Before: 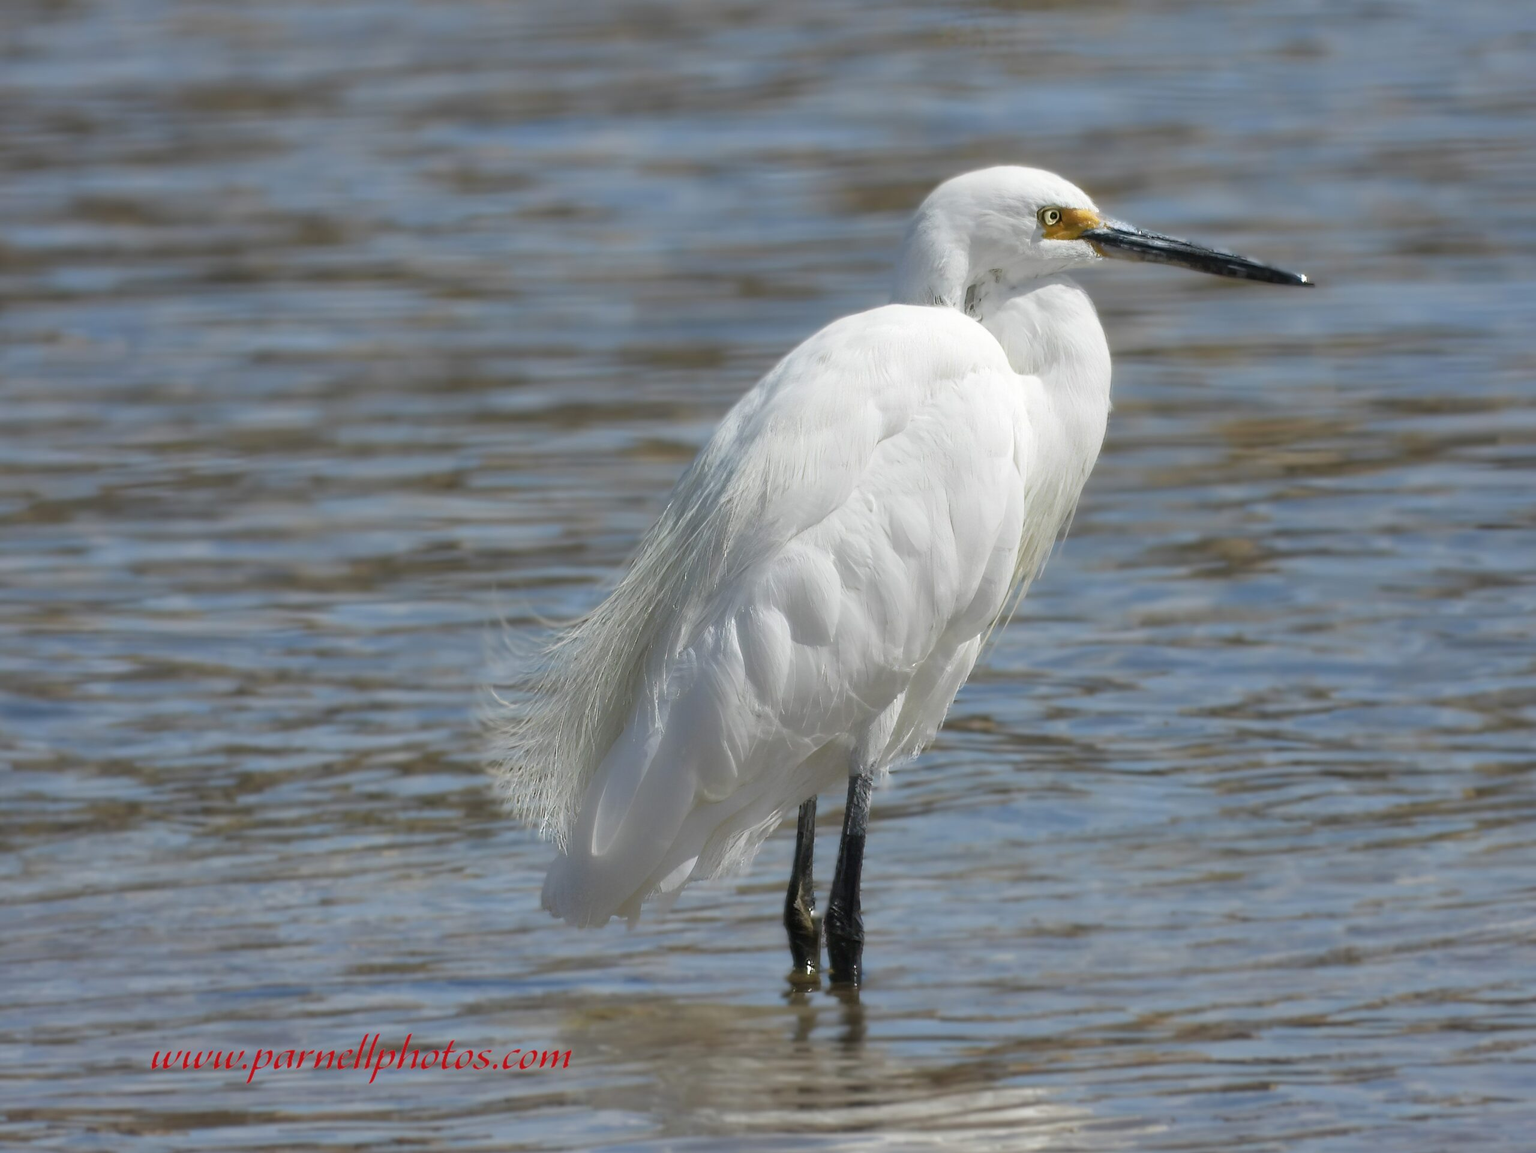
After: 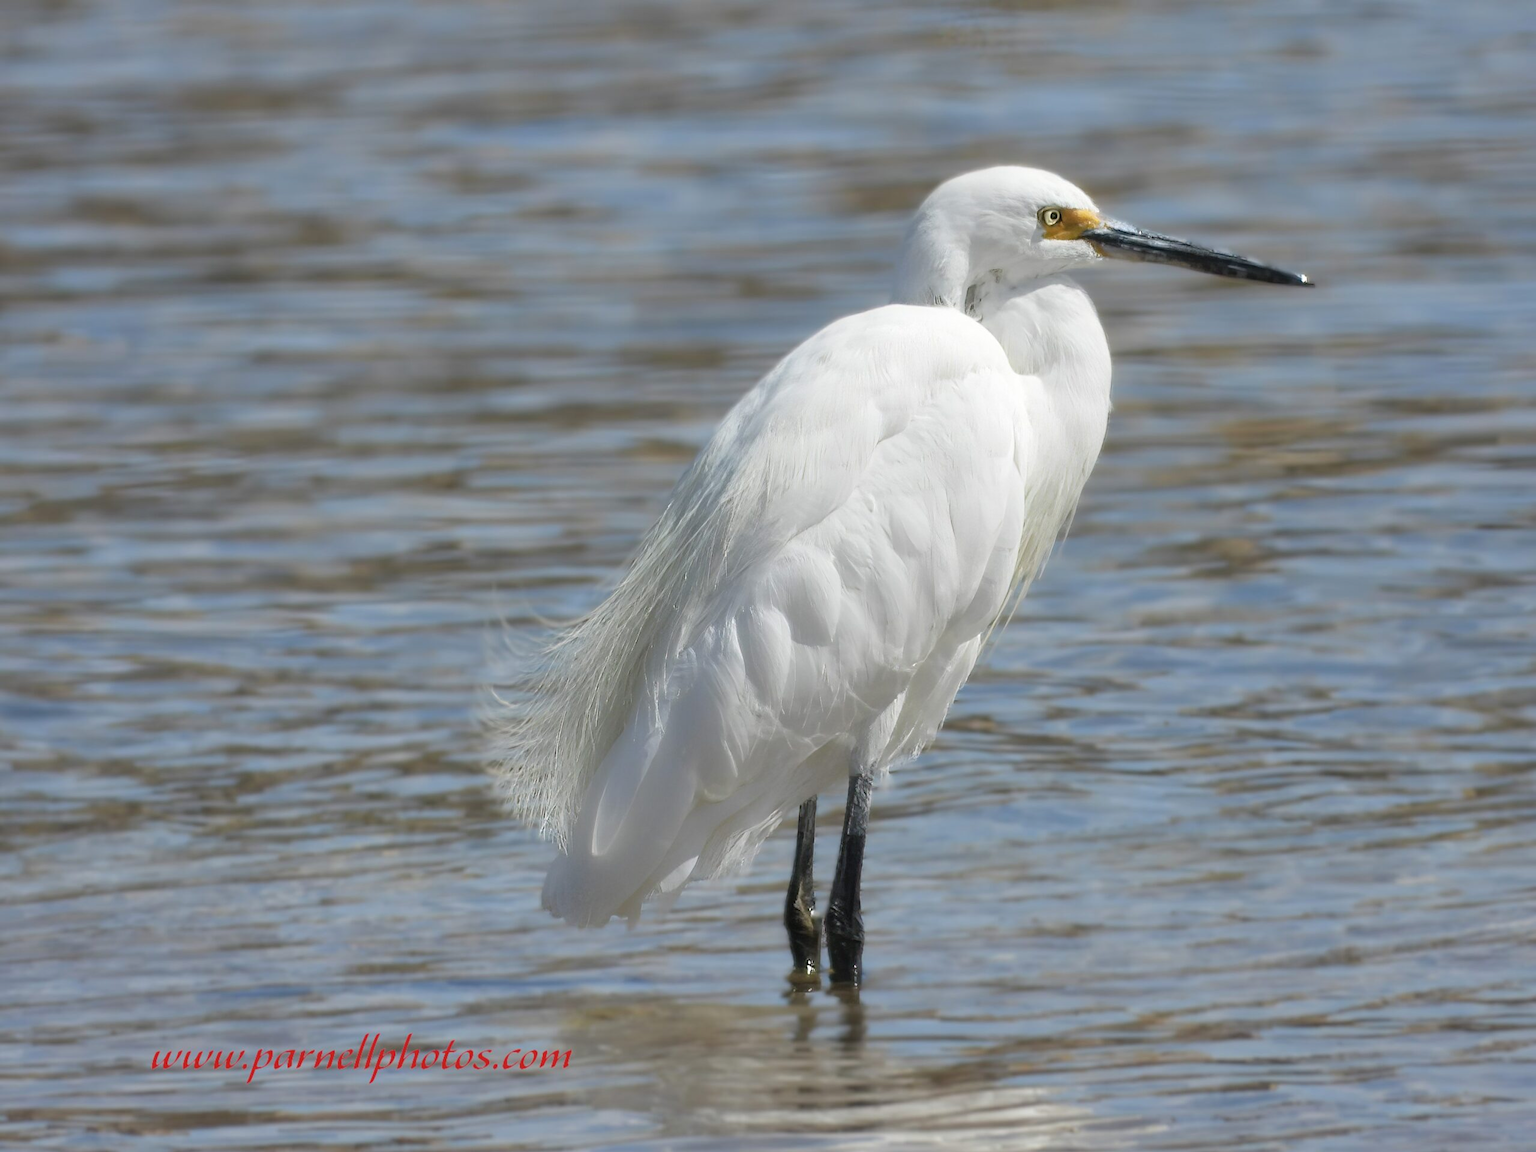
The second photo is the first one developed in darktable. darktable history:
contrast brightness saturation: contrast 0.05, brightness 0.06, saturation 0.01
